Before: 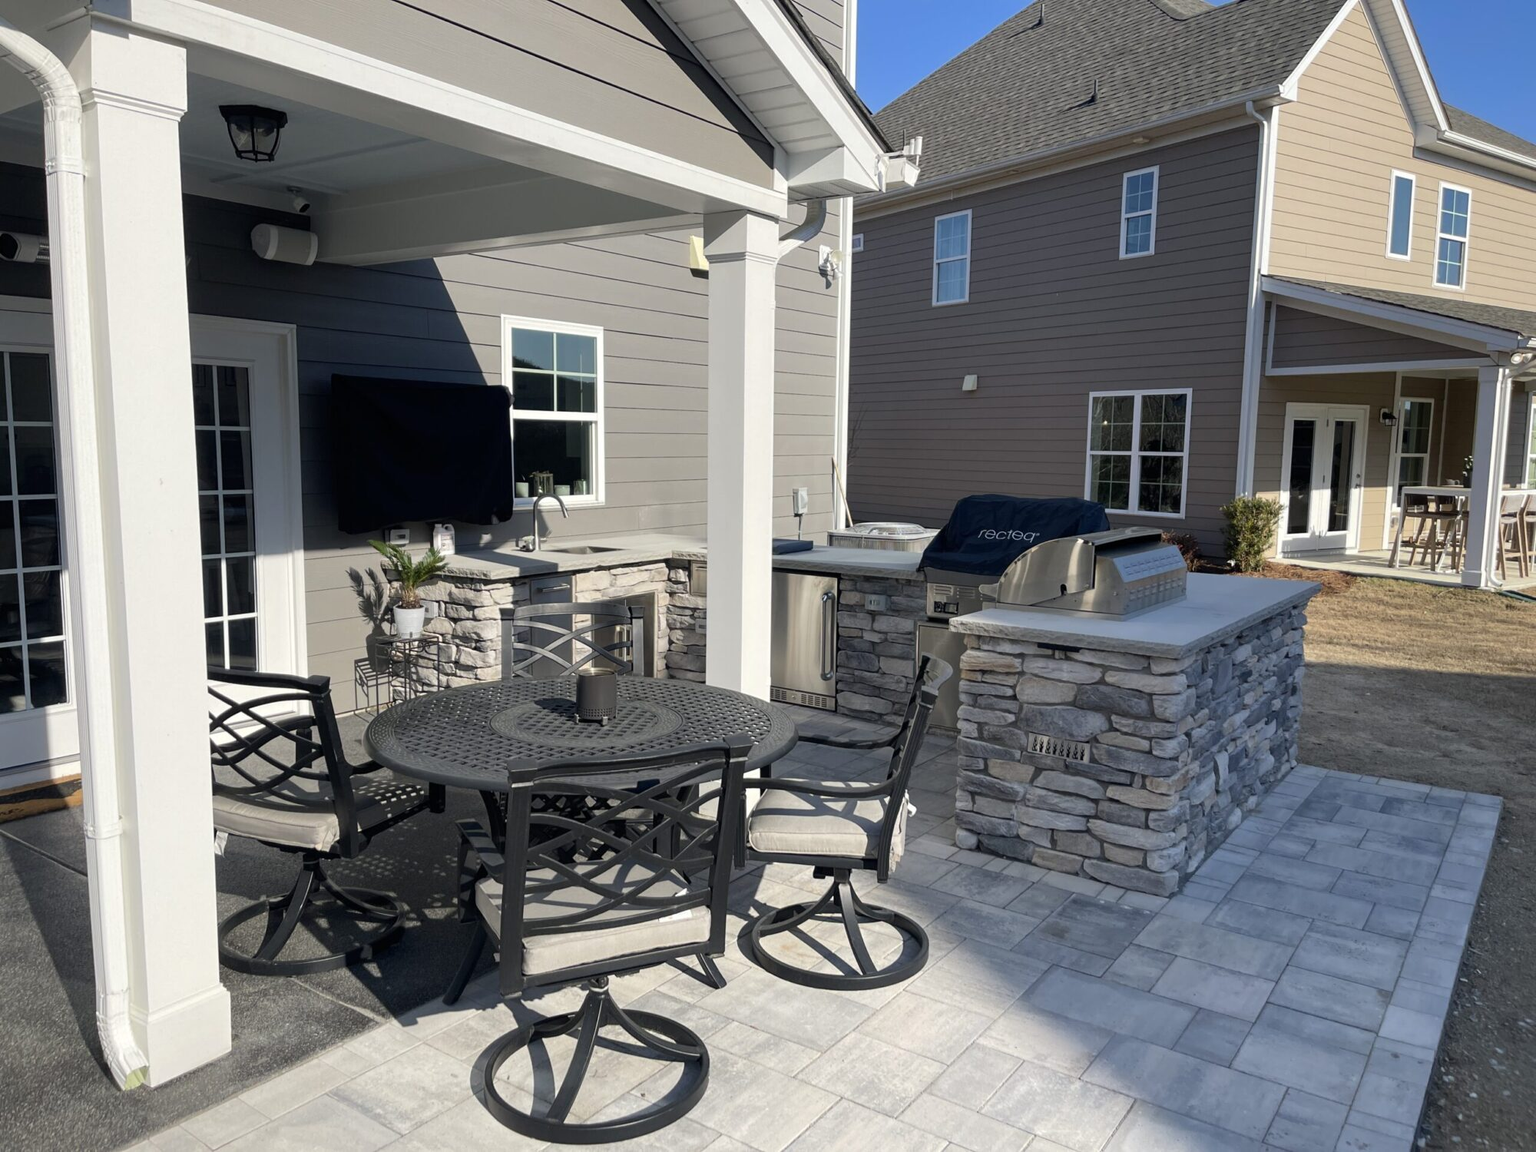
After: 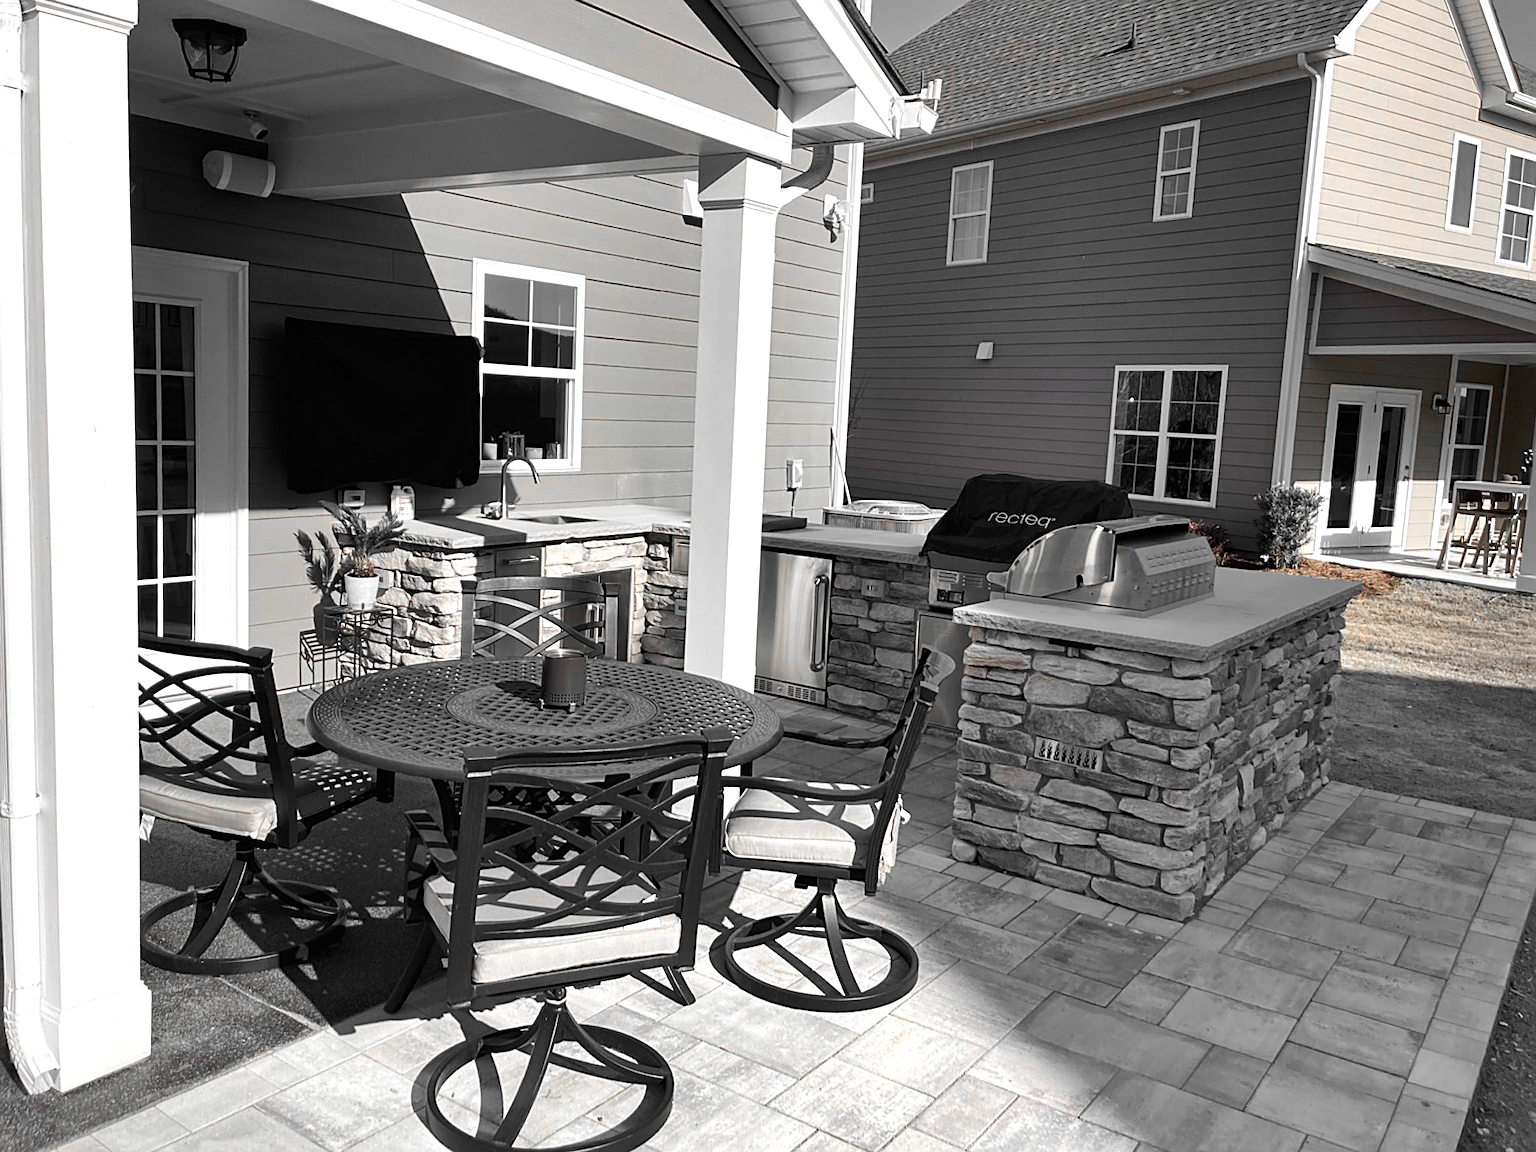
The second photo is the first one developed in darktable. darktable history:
color zones: curves: ch0 [(0, 0.65) (0.096, 0.644) (0.221, 0.539) (0.429, 0.5) (0.571, 0.5) (0.714, 0.5) (0.857, 0.5) (1, 0.65)]; ch1 [(0, 0.5) (0.143, 0.5) (0.257, -0.002) (0.429, 0.04) (0.571, -0.001) (0.714, -0.015) (0.857, 0.024) (1, 0.5)]
tone equalizer: -8 EV -0.417 EV, -7 EV -0.389 EV, -6 EV -0.333 EV, -5 EV -0.222 EV, -3 EV 0.222 EV, -2 EV 0.333 EV, -1 EV 0.389 EV, +0 EV 0.417 EV, edges refinement/feathering 500, mask exposure compensation -1.57 EV, preserve details no
shadows and highlights: soften with gaussian
crop and rotate: angle -1.96°, left 3.097%, top 4.154%, right 1.586%, bottom 0.529%
sharpen: on, module defaults
